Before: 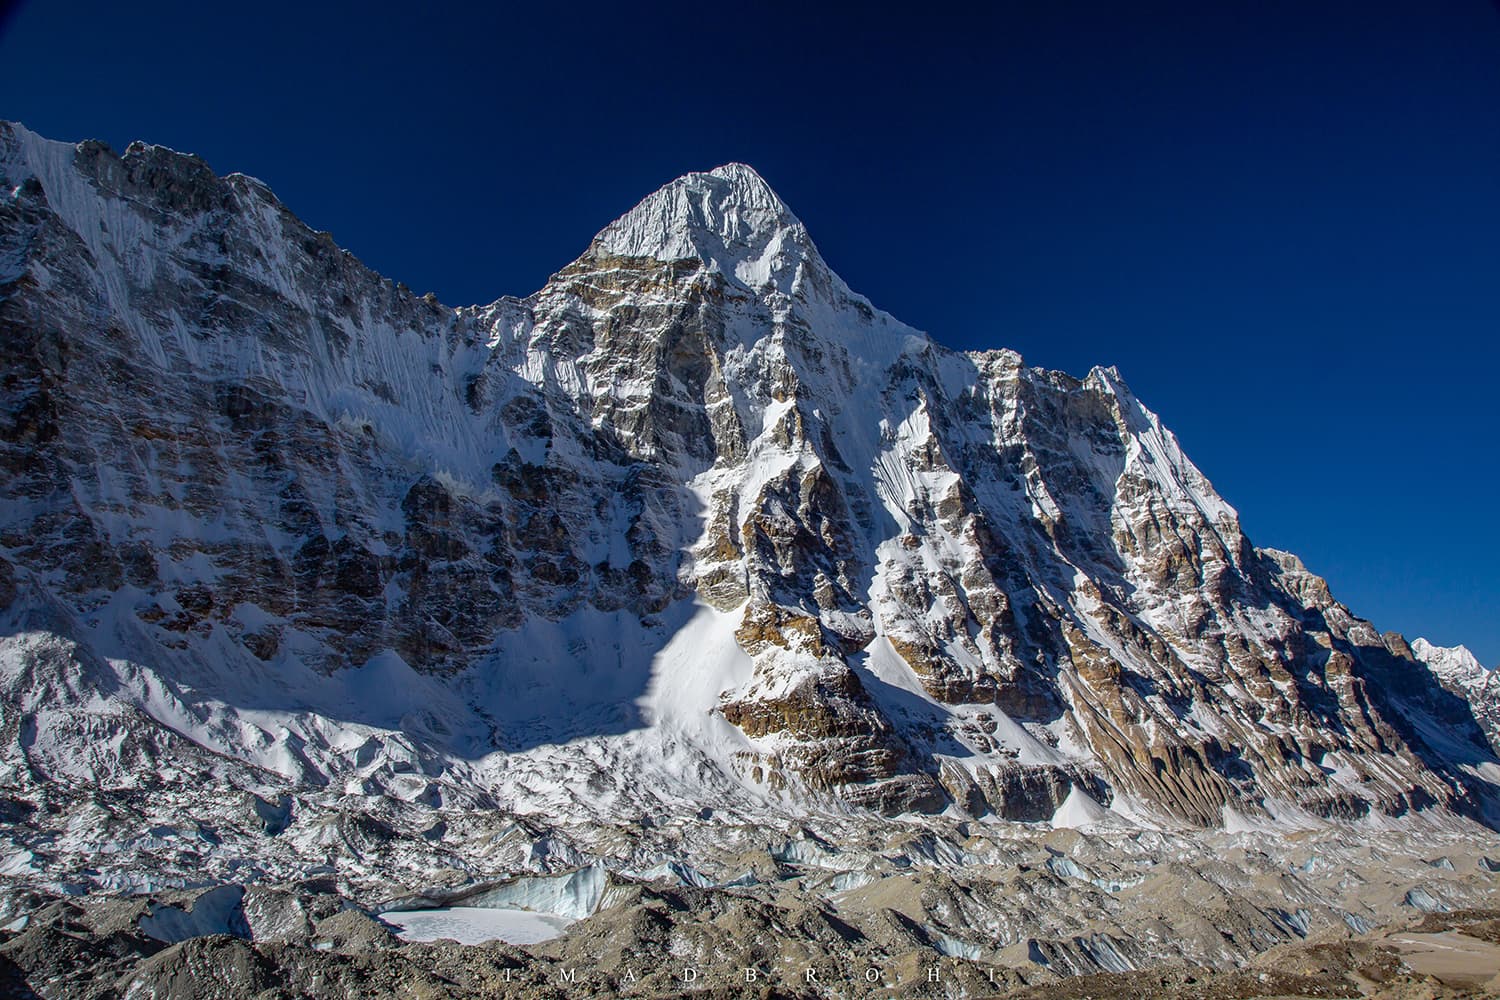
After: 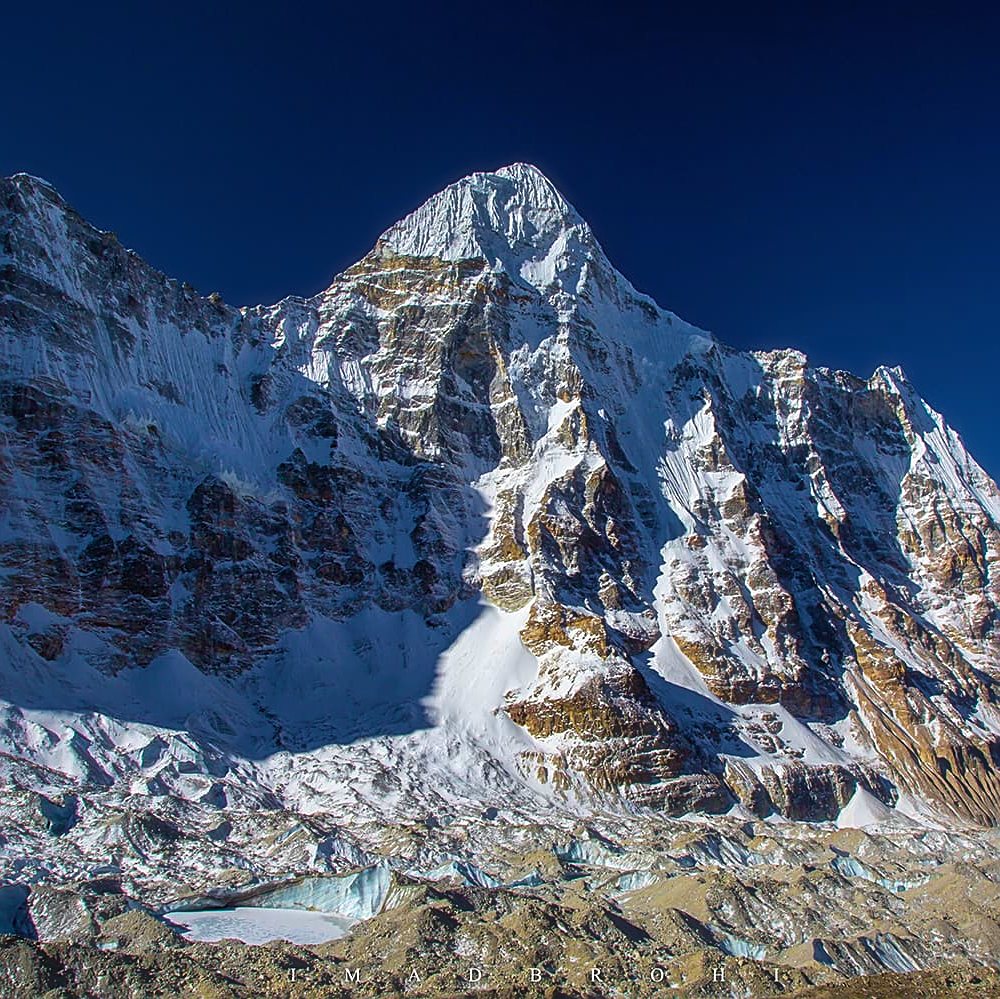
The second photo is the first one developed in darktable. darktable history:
haze removal: strength -0.058, compatibility mode true, adaptive false
crop and rotate: left 14.447%, right 18.886%
sharpen: on, module defaults
velvia: strength 74.8%
